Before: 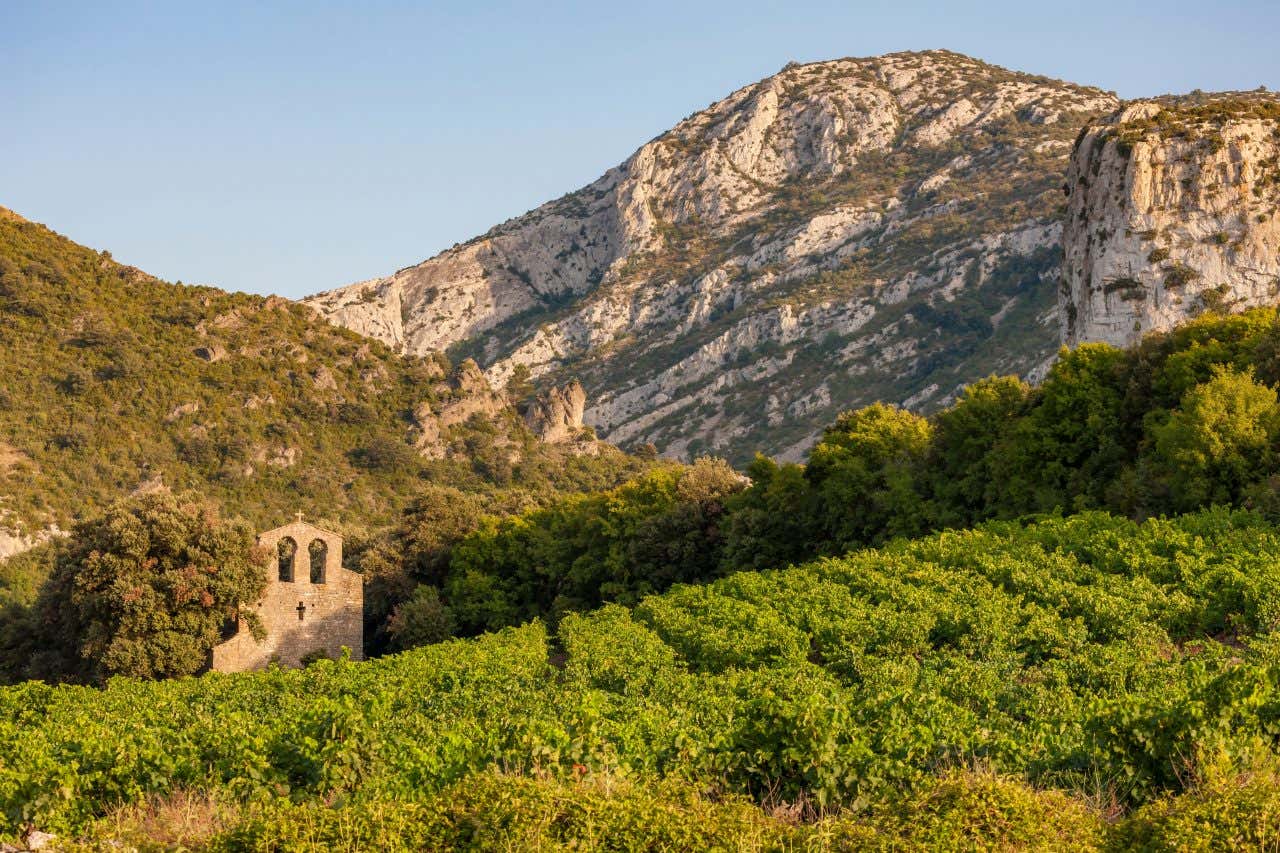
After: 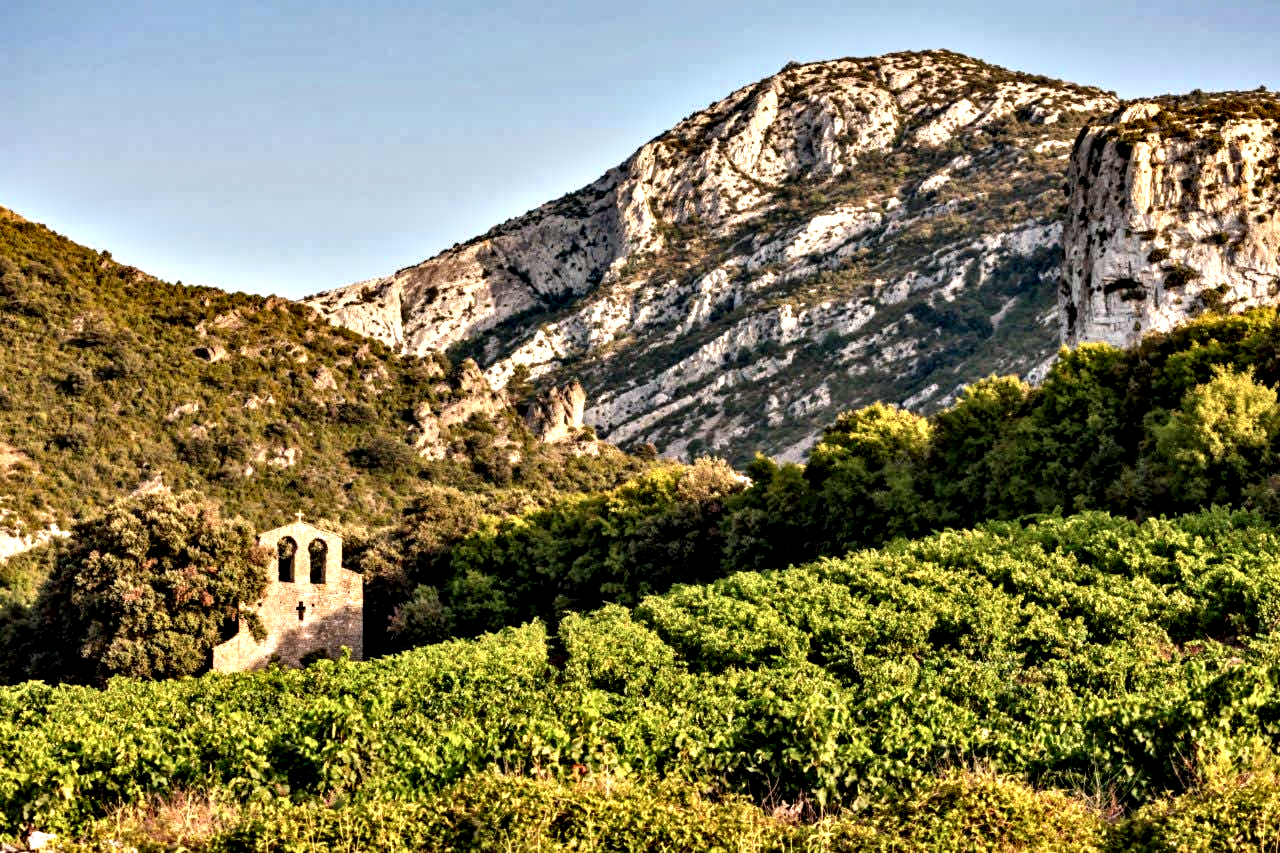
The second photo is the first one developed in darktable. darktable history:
contrast equalizer: octaves 7, y [[0.48, 0.654, 0.731, 0.706, 0.772, 0.382], [0.55 ×6], [0 ×6], [0 ×6], [0 ×6]]
